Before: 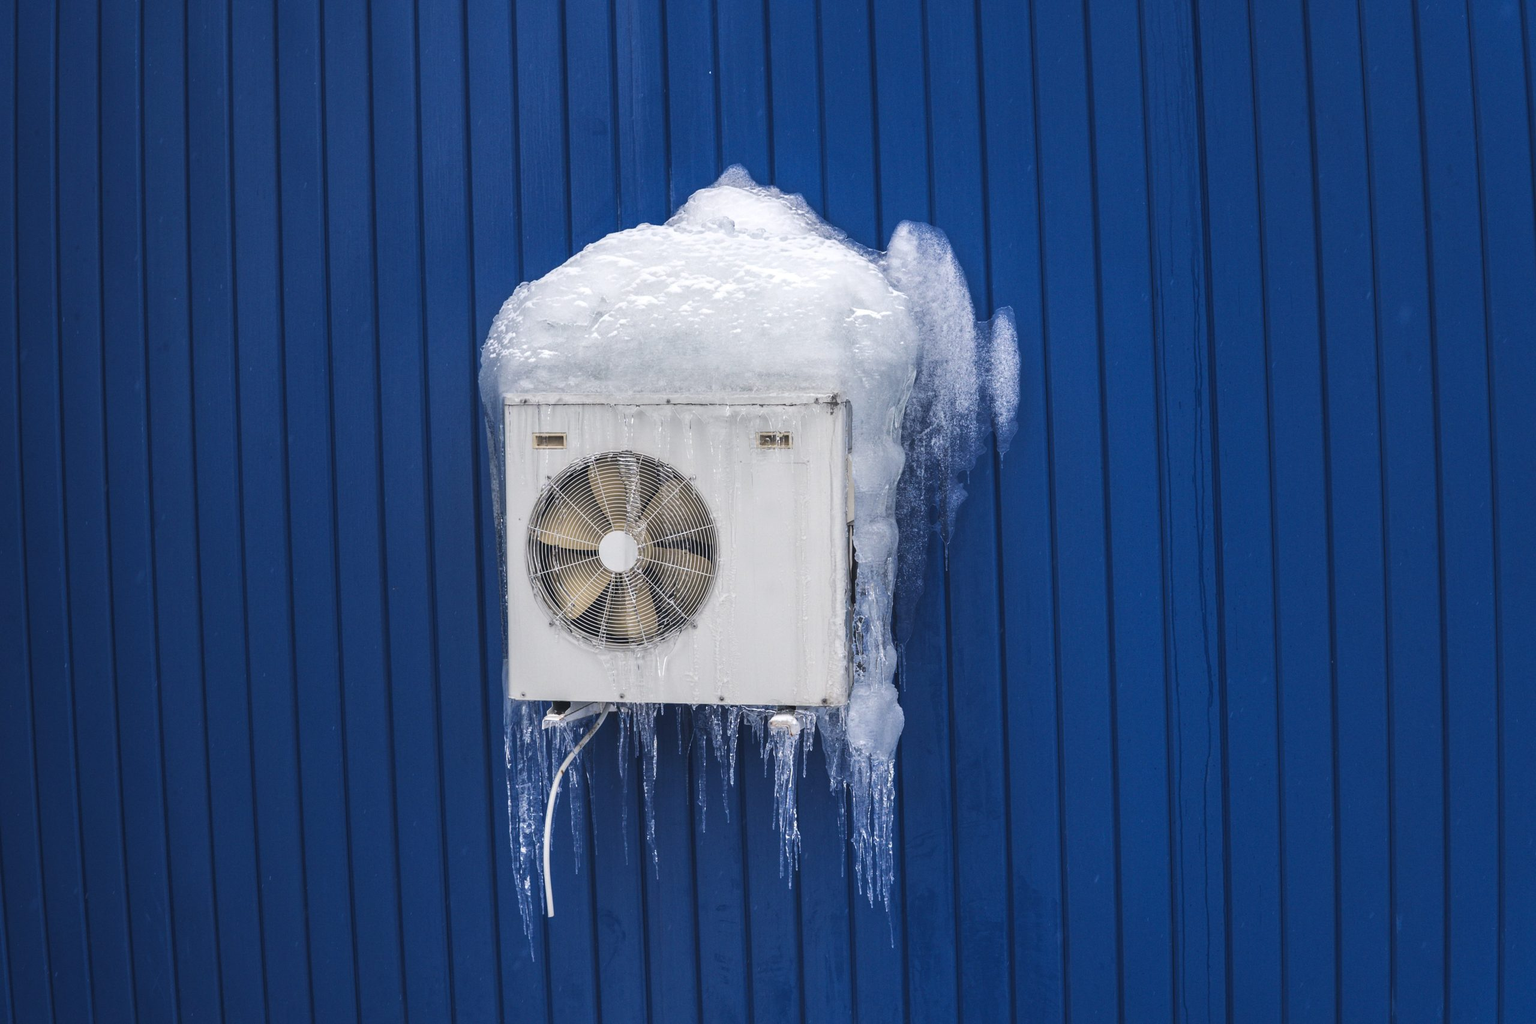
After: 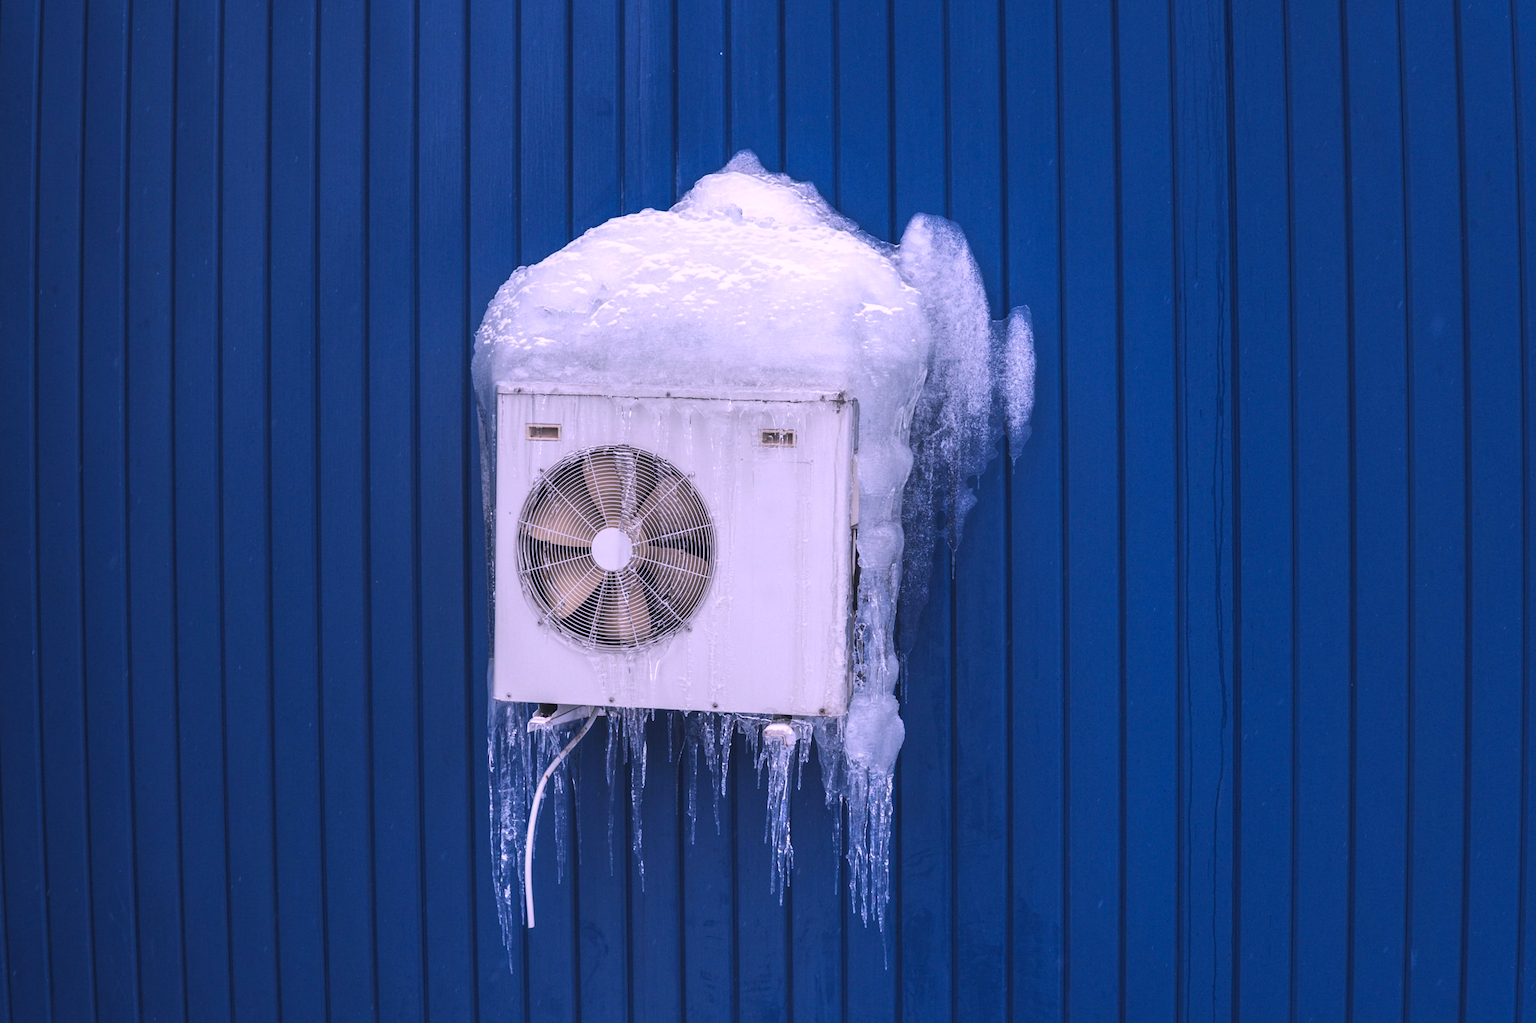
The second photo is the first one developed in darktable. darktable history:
color correction: highlights a* 15.09, highlights b* -24.71
crop and rotate: angle -1.59°
